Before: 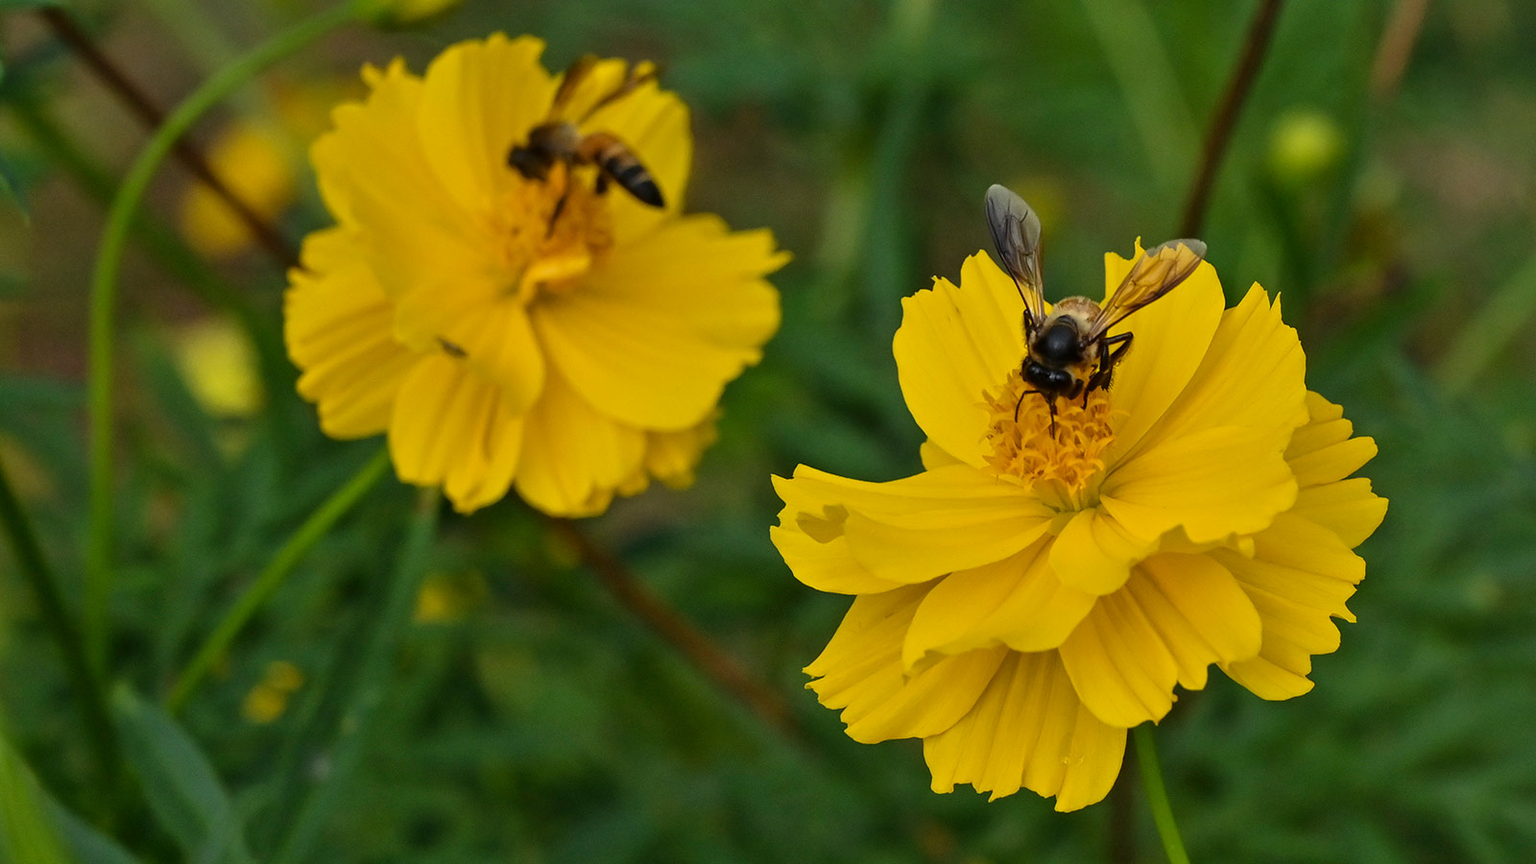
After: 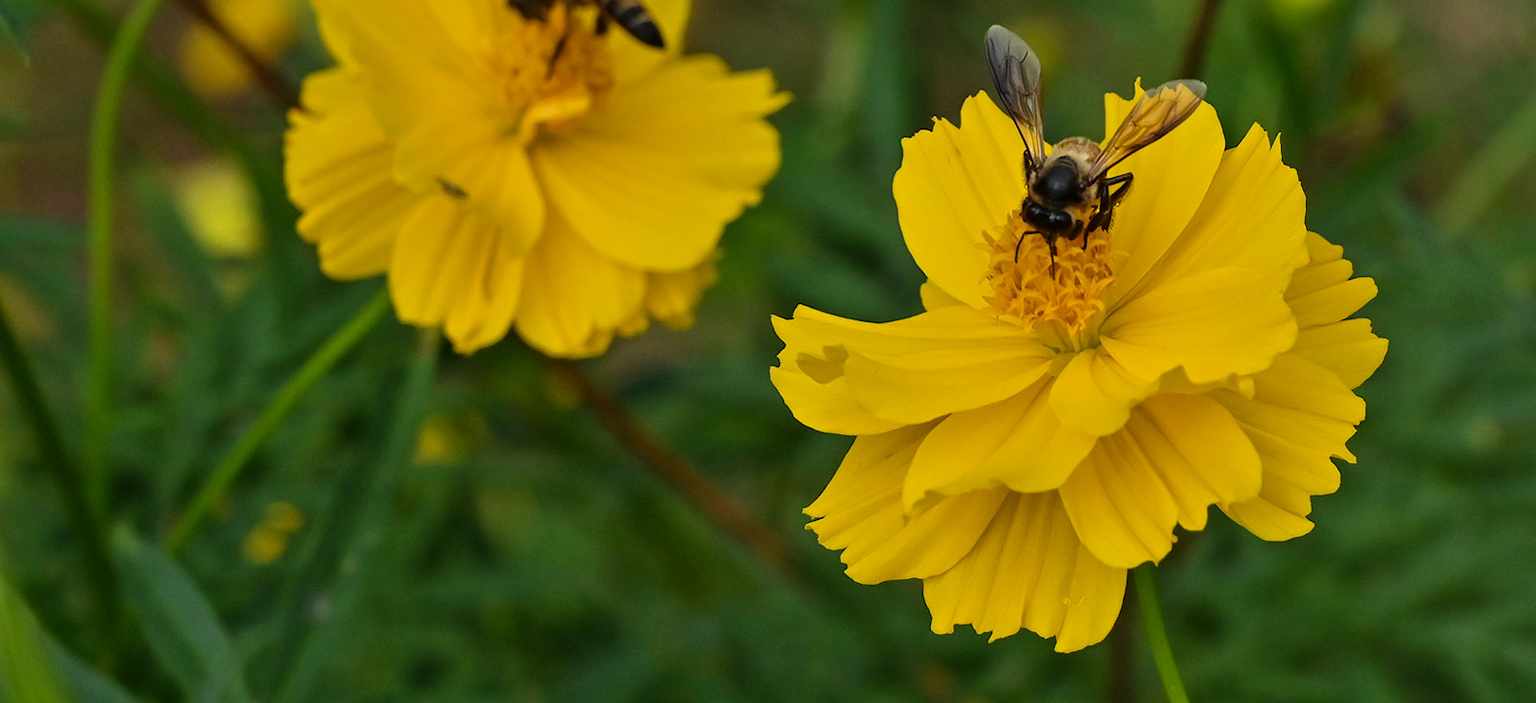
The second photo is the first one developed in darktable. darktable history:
crop and rotate: top 18.45%
